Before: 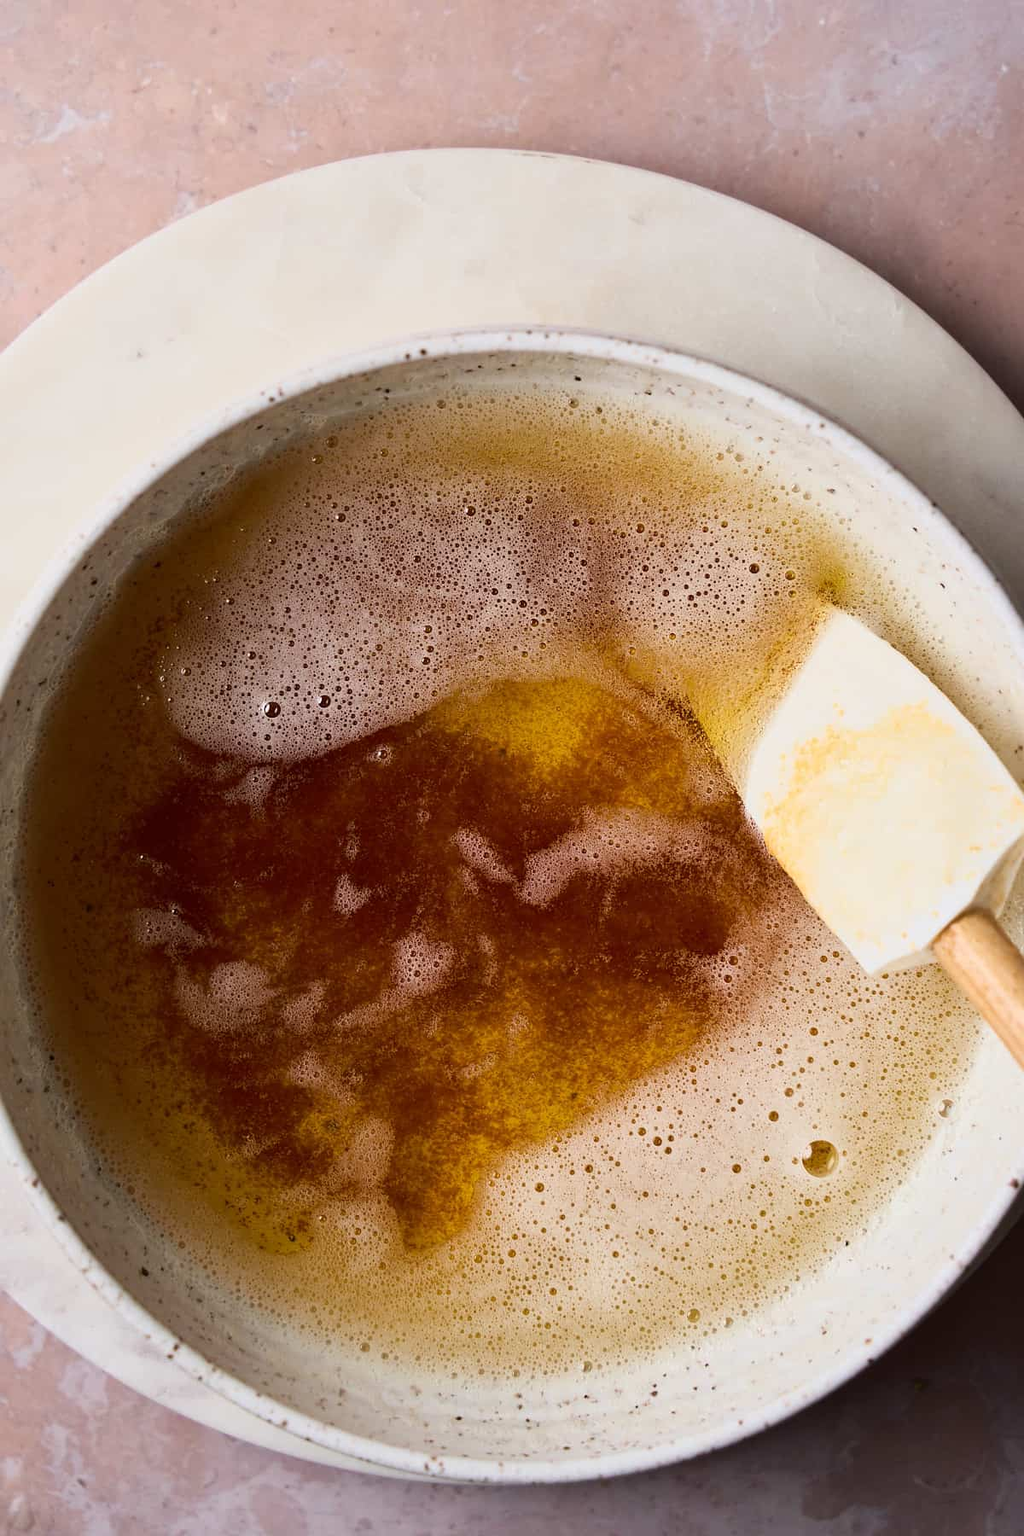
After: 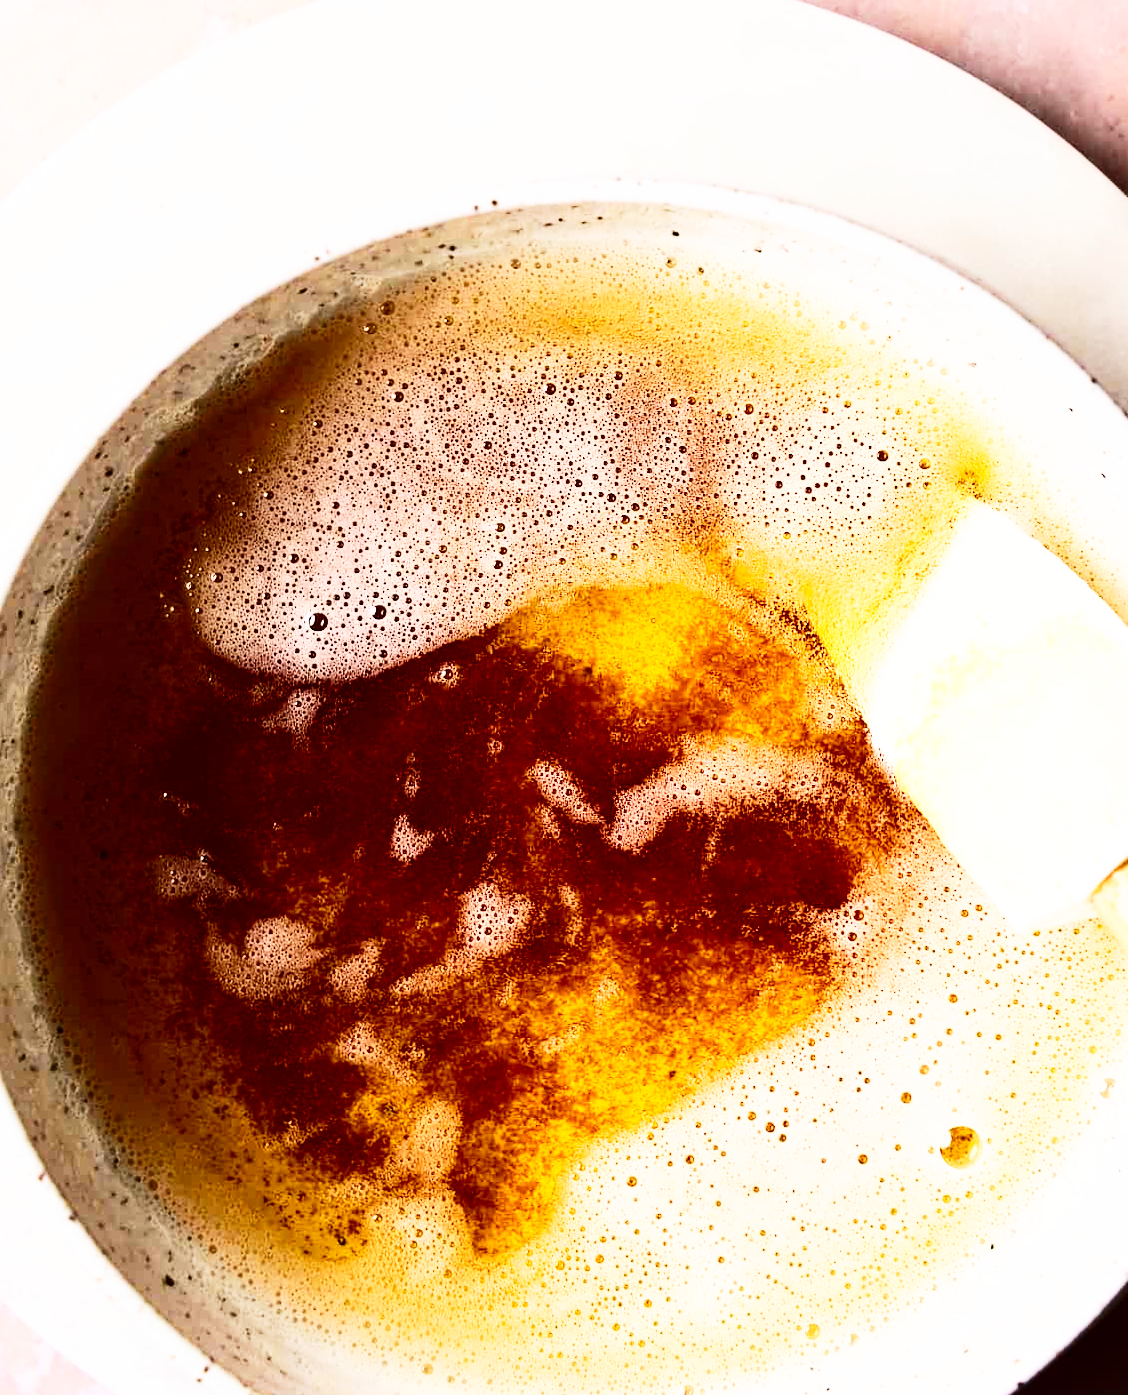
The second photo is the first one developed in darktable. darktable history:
contrast brightness saturation: contrast 0.278
crop and rotate: angle 0.07°, top 11.627%, right 5.759%, bottom 10.713%
base curve: curves: ch0 [(0, 0) (0.007, 0.004) (0.027, 0.03) (0.046, 0.07) (0.207, 0.54) (0.442, 0.872) (0.673, 0.972) (1, 1)], preserve colors none
